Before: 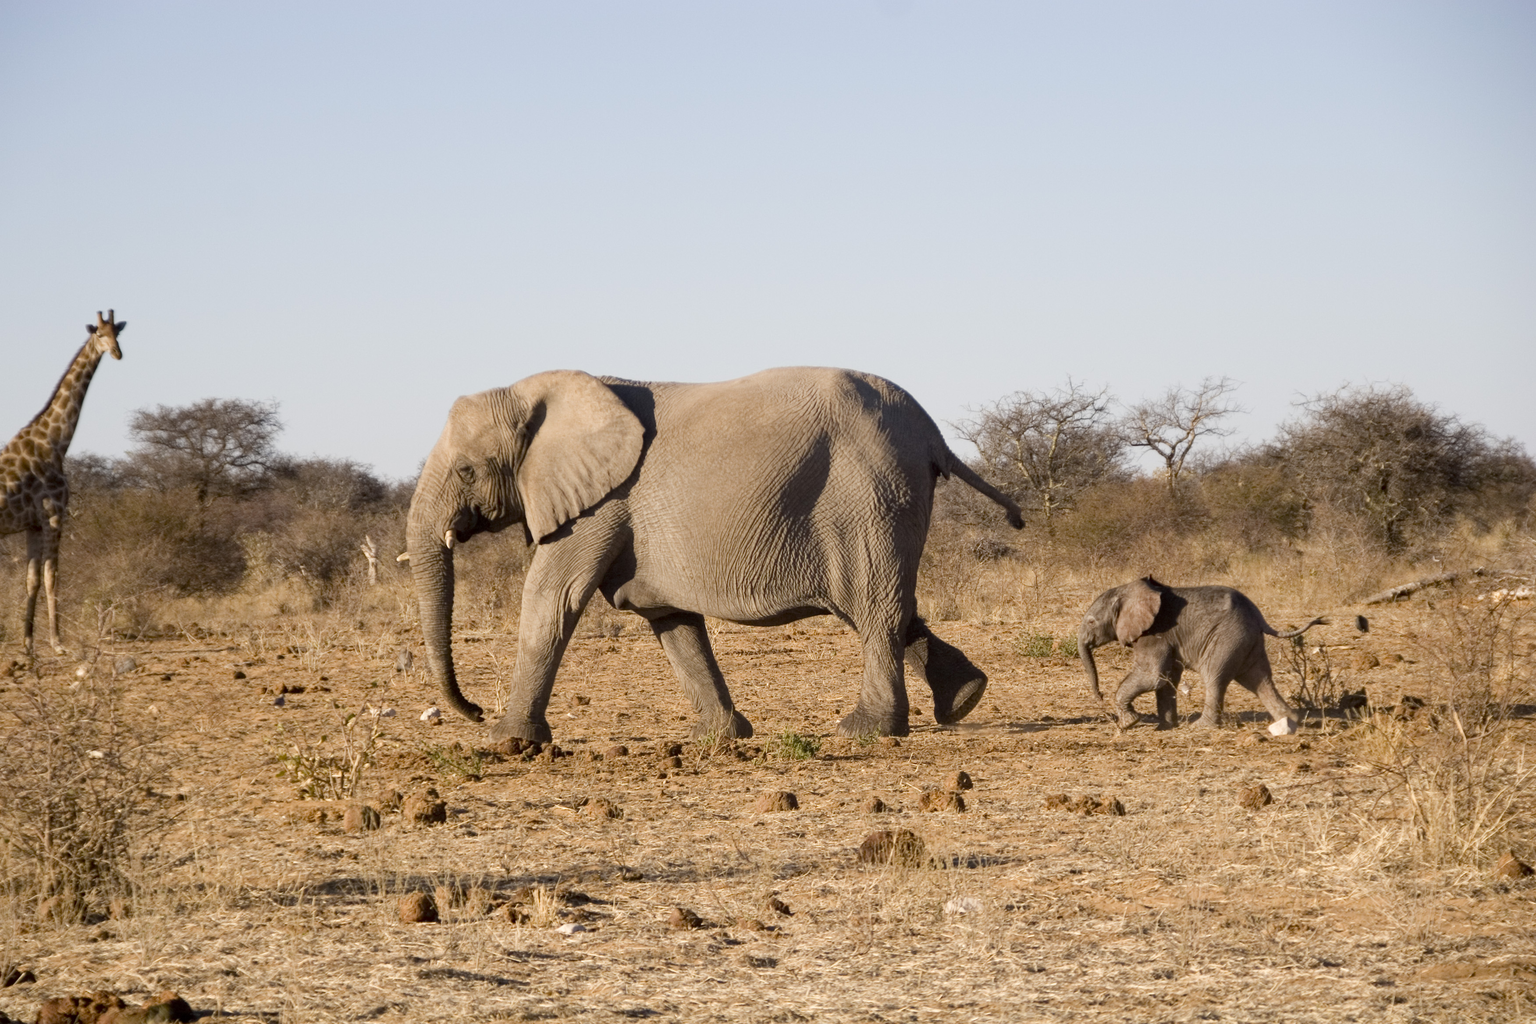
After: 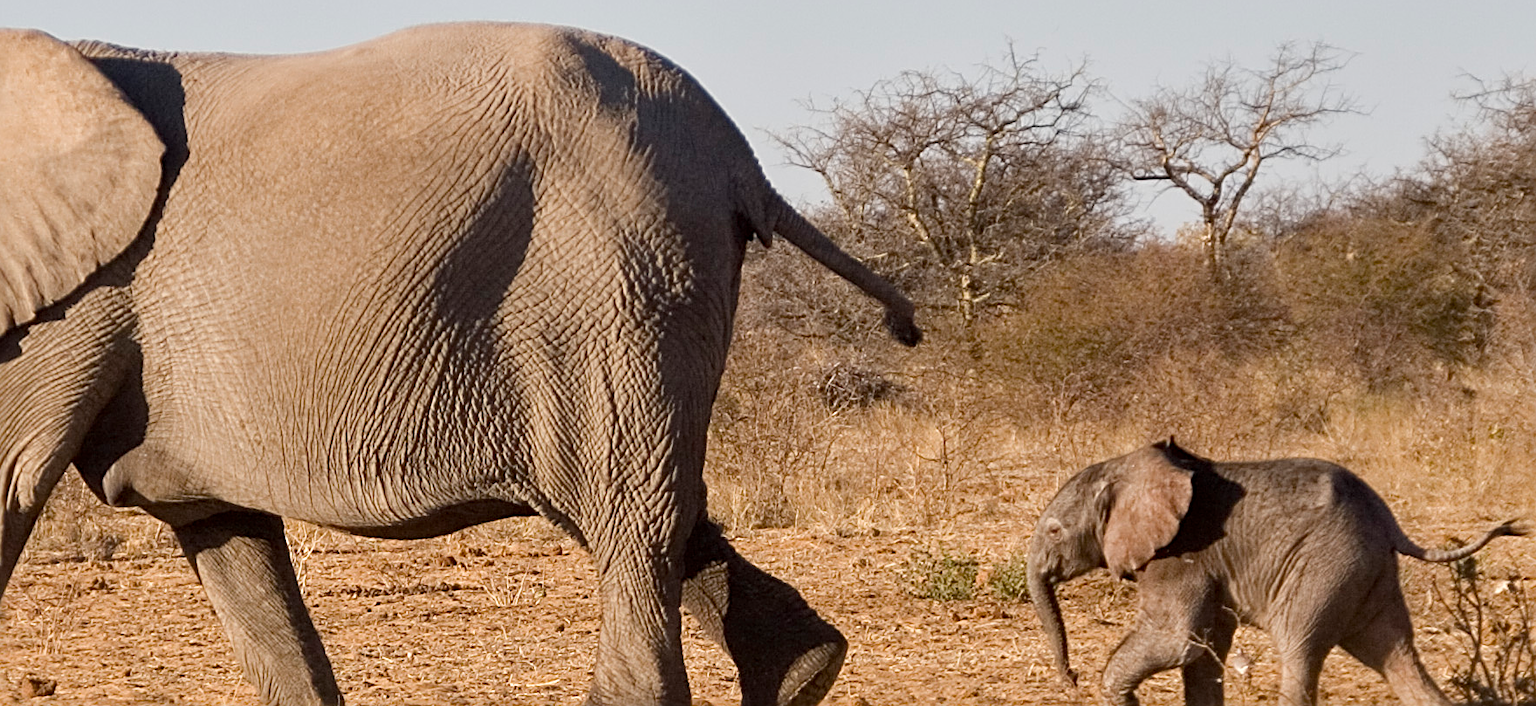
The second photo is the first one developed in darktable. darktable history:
sharpen: radius 2.676, amount 0.669
crop: left 36.607%, top 34.735%, right 13.146%, bottom 30.611%
tone equalizer: -8 EV -0.002 EV, -7 EV 0.005 EV, -6 EV -0.009 EV, -5 EV 0.011 EV, -4 EV -0.012 EV, -3 EV 0.007 EV, -2 EV -0.062 EV, -1 EV -0.293 EV, +0 EV -0.582 EV, smoothing diameter 2%, edges refinement/feathering 20, mask exposure compensation -1.57 EV, filter diffusion 5
